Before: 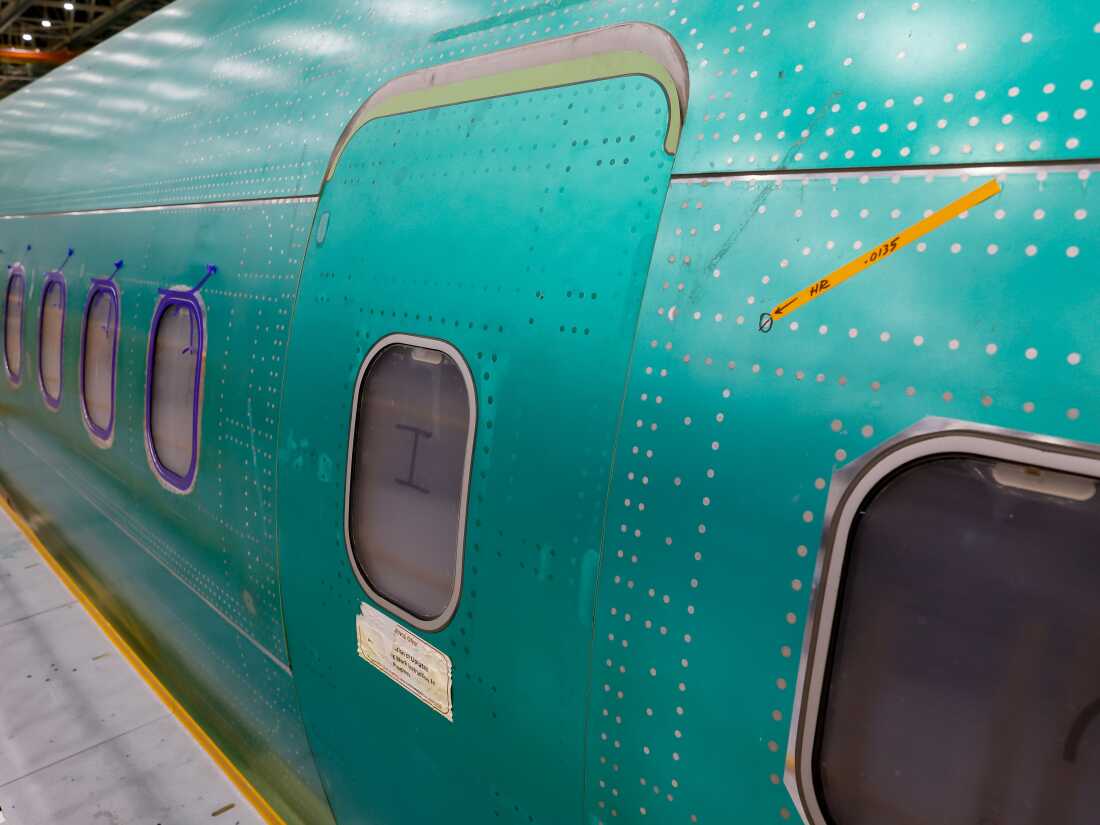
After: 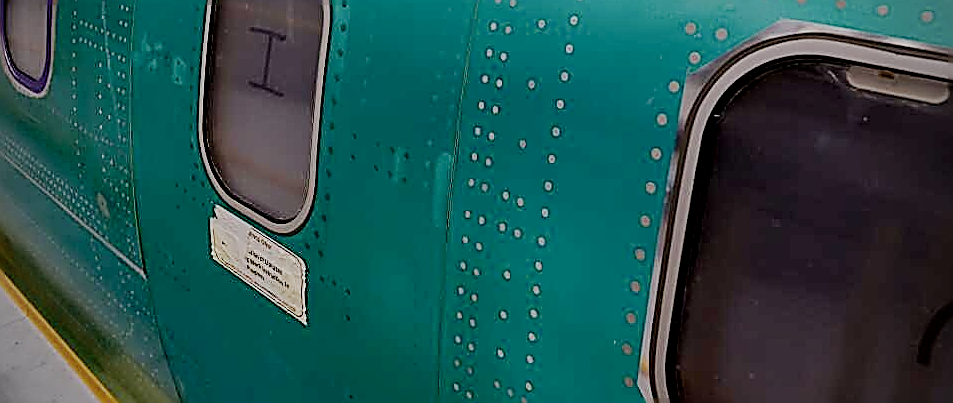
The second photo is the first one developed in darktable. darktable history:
exposure: black level correction 0.001, exposure 0.5 EV, compensate exposure bias true, compensate highlight preservation false
crop and rotate: left 13.306%, top 48.129%, bottom 2.928%
filmic rgb: middle gray luminance 30%, black relative exposure -9 EV, white relative exposure 7 EV, threshold 6 EV, target black luminance 0%, hardness 2.94, latitude 2.04%, contrast 0.963, highlights saturation mix 5%, shadows ↔ highlights balance 12.16%, add noise in highlights 0, preserve chrominance no, color science v3 (2019), use custom middle-gray values true, iterations of high-quality reconstruction 0, contrast in highlights soft, enable highlight reconstruction true
contrast brightness saturation: saturation -0.05
local contrast: mode bilateral grid, contrast 20, coarseness 50, detail 130%, midtone range 0.2
sharpen: amount 2
vignetting: fall-off radius 63.6%
